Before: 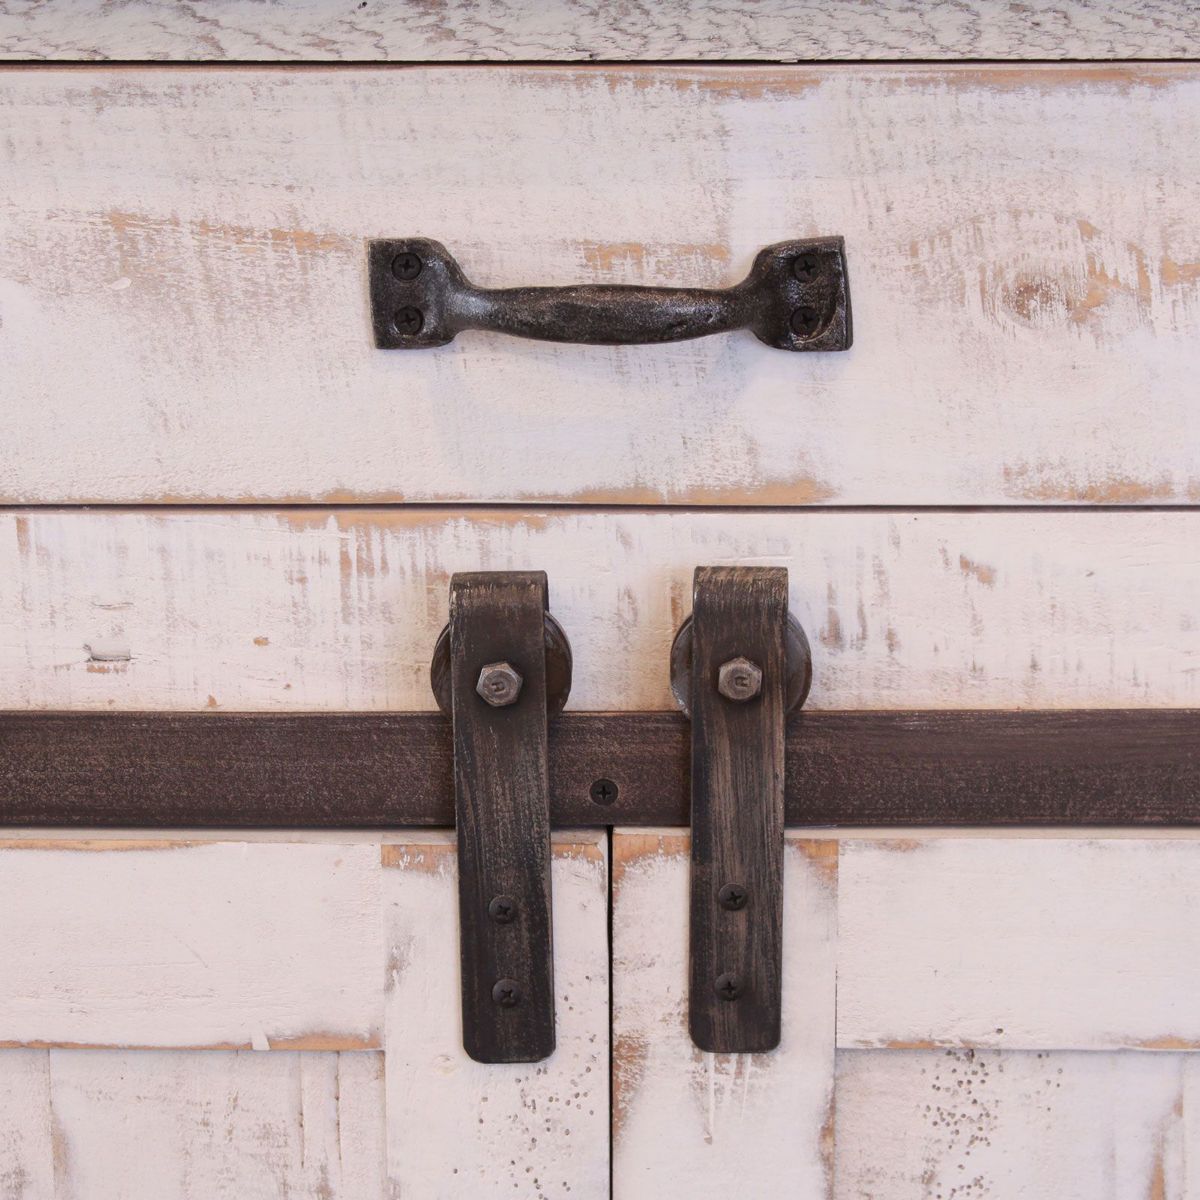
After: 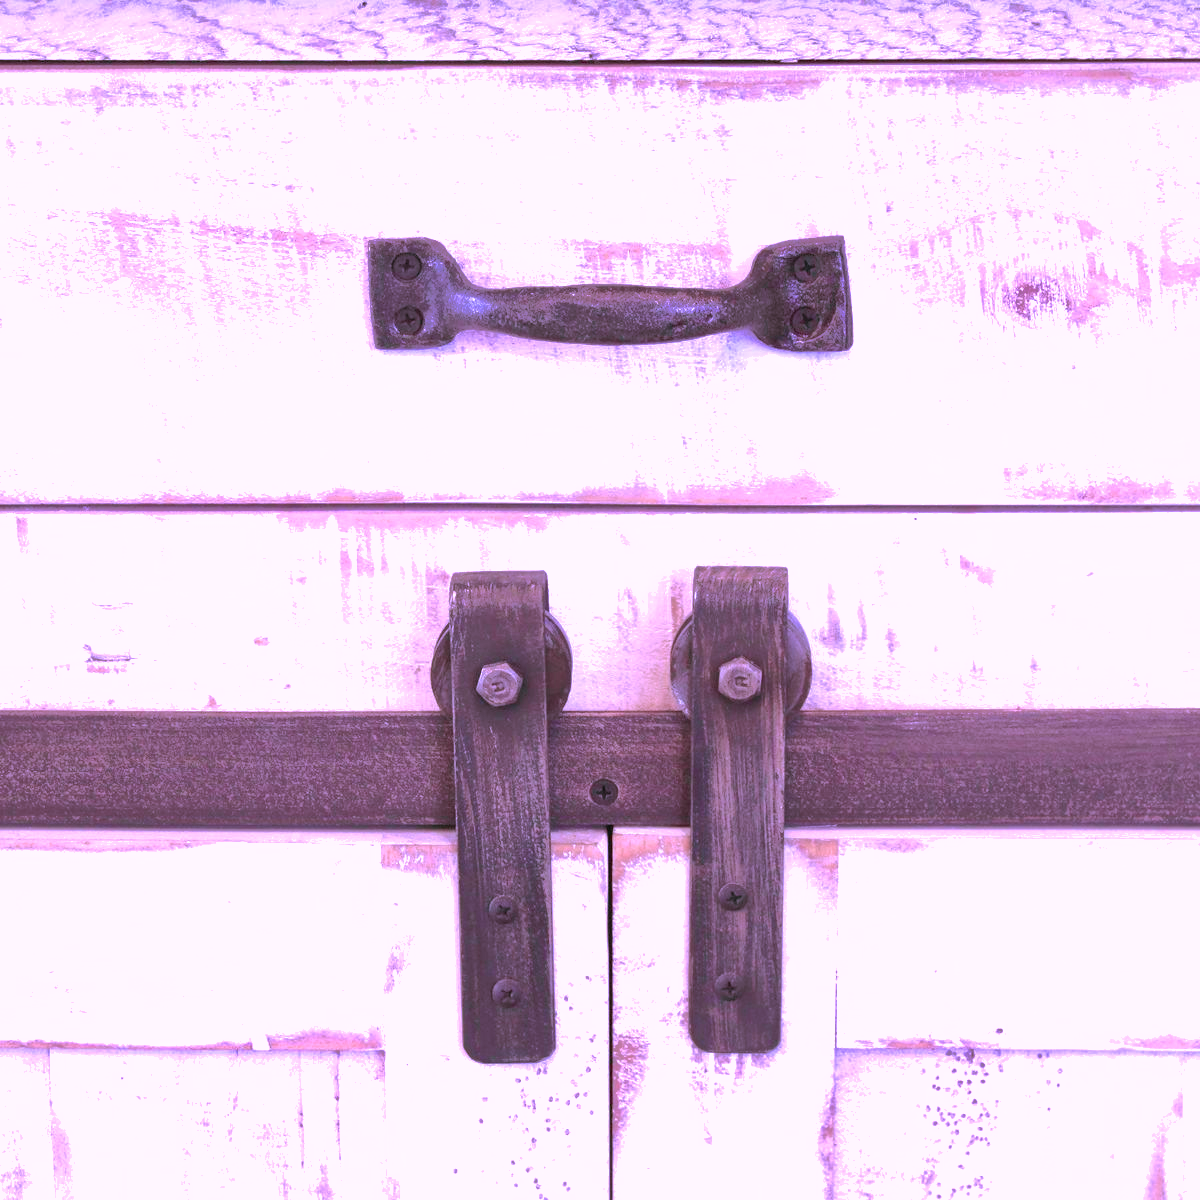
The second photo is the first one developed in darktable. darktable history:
white balance: red 0.98, blue 1.61
exposure: black level correction 0, exposure 0.9 EV, compensate exposure bias true, compensate highlight preservation false
shadows and highlights: on, module defaults
tone curve: curves: ch0 [(0, 0.012) (0.036, 0.035) (0.274, 0.288) (0.504, 0.536) (0.844, 0.84) (1, 0.983)]; ch1 [(0, 0) (0.389, 0.403) (0.462, 0.486) (0.499, 0.498) (0.511, 0.502) (0.536, 0.547) (0.567, 0.588) (0.626, 0.645) (0.749, 0.781) (1, 1)]; ch2 [(0, 0) (0.457, 0.486) (0.5, 0.5) (0.56, 0.551) (0.615, 0.607) (0.704, 0.732) (1, 1)], color space Lab, independent channels, preserve colors none
